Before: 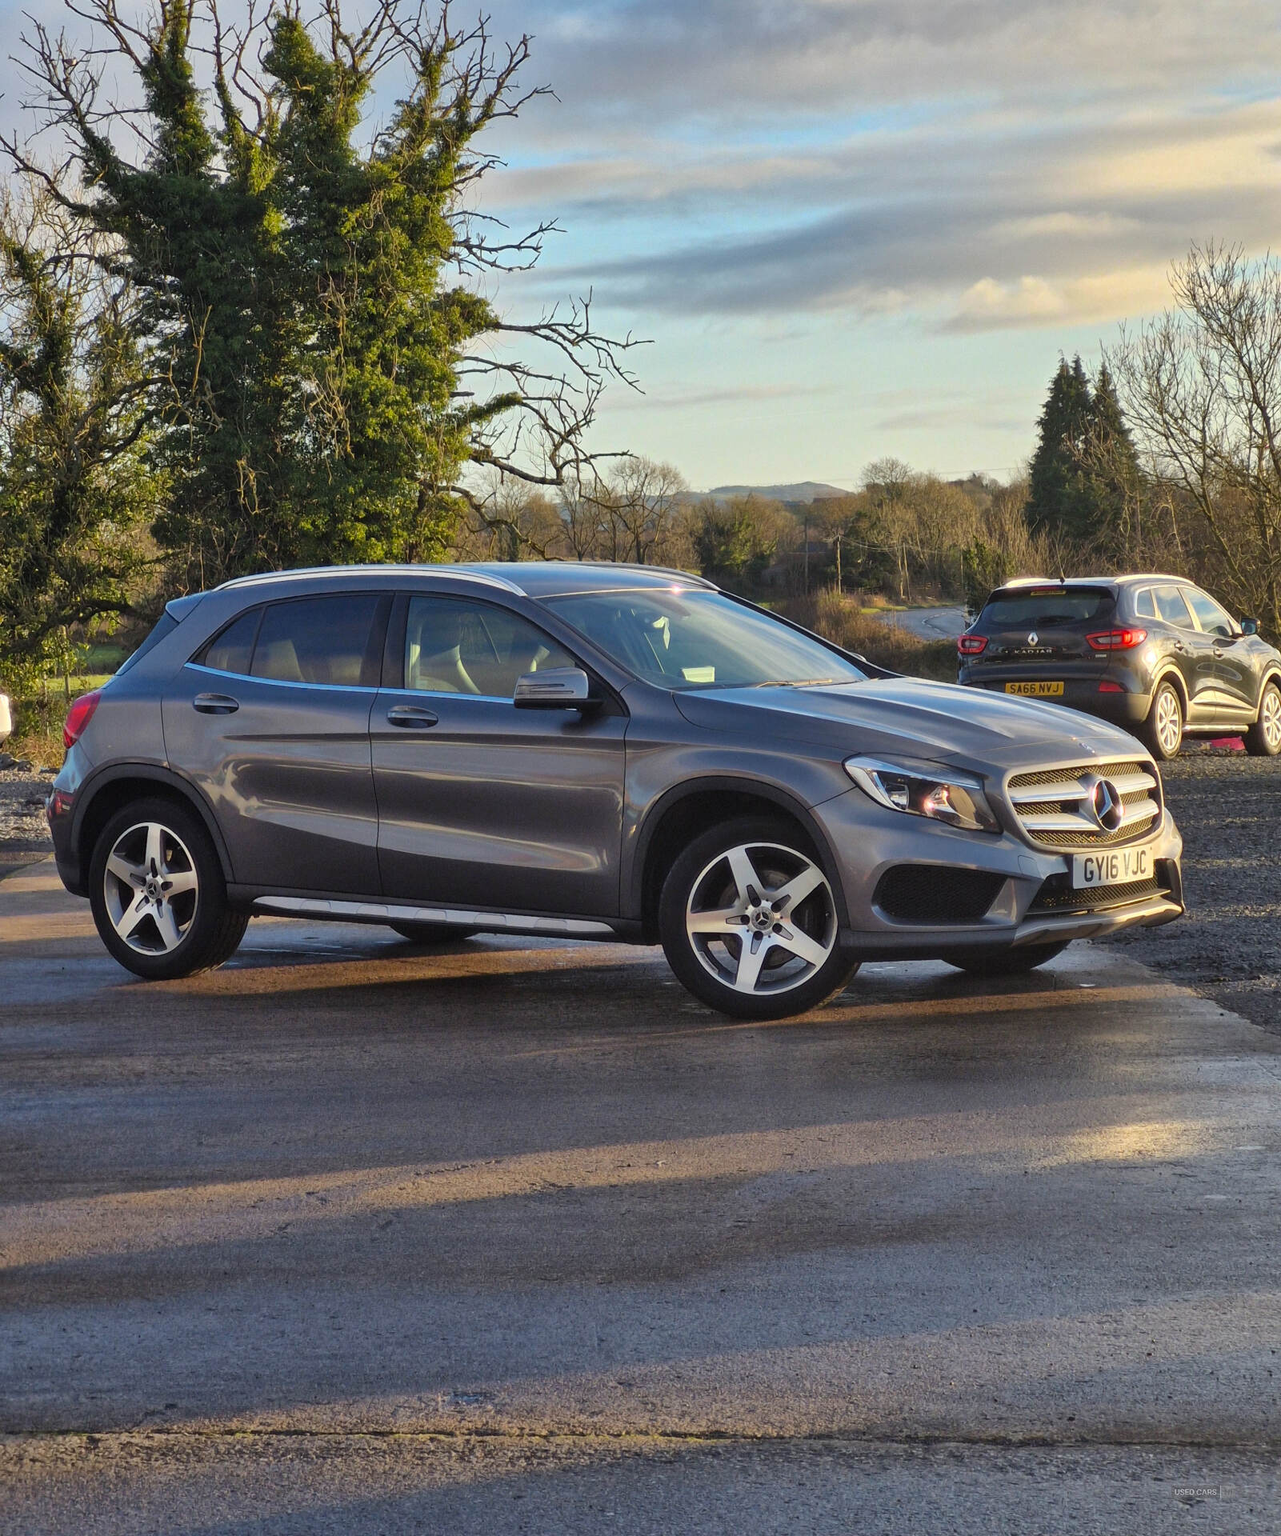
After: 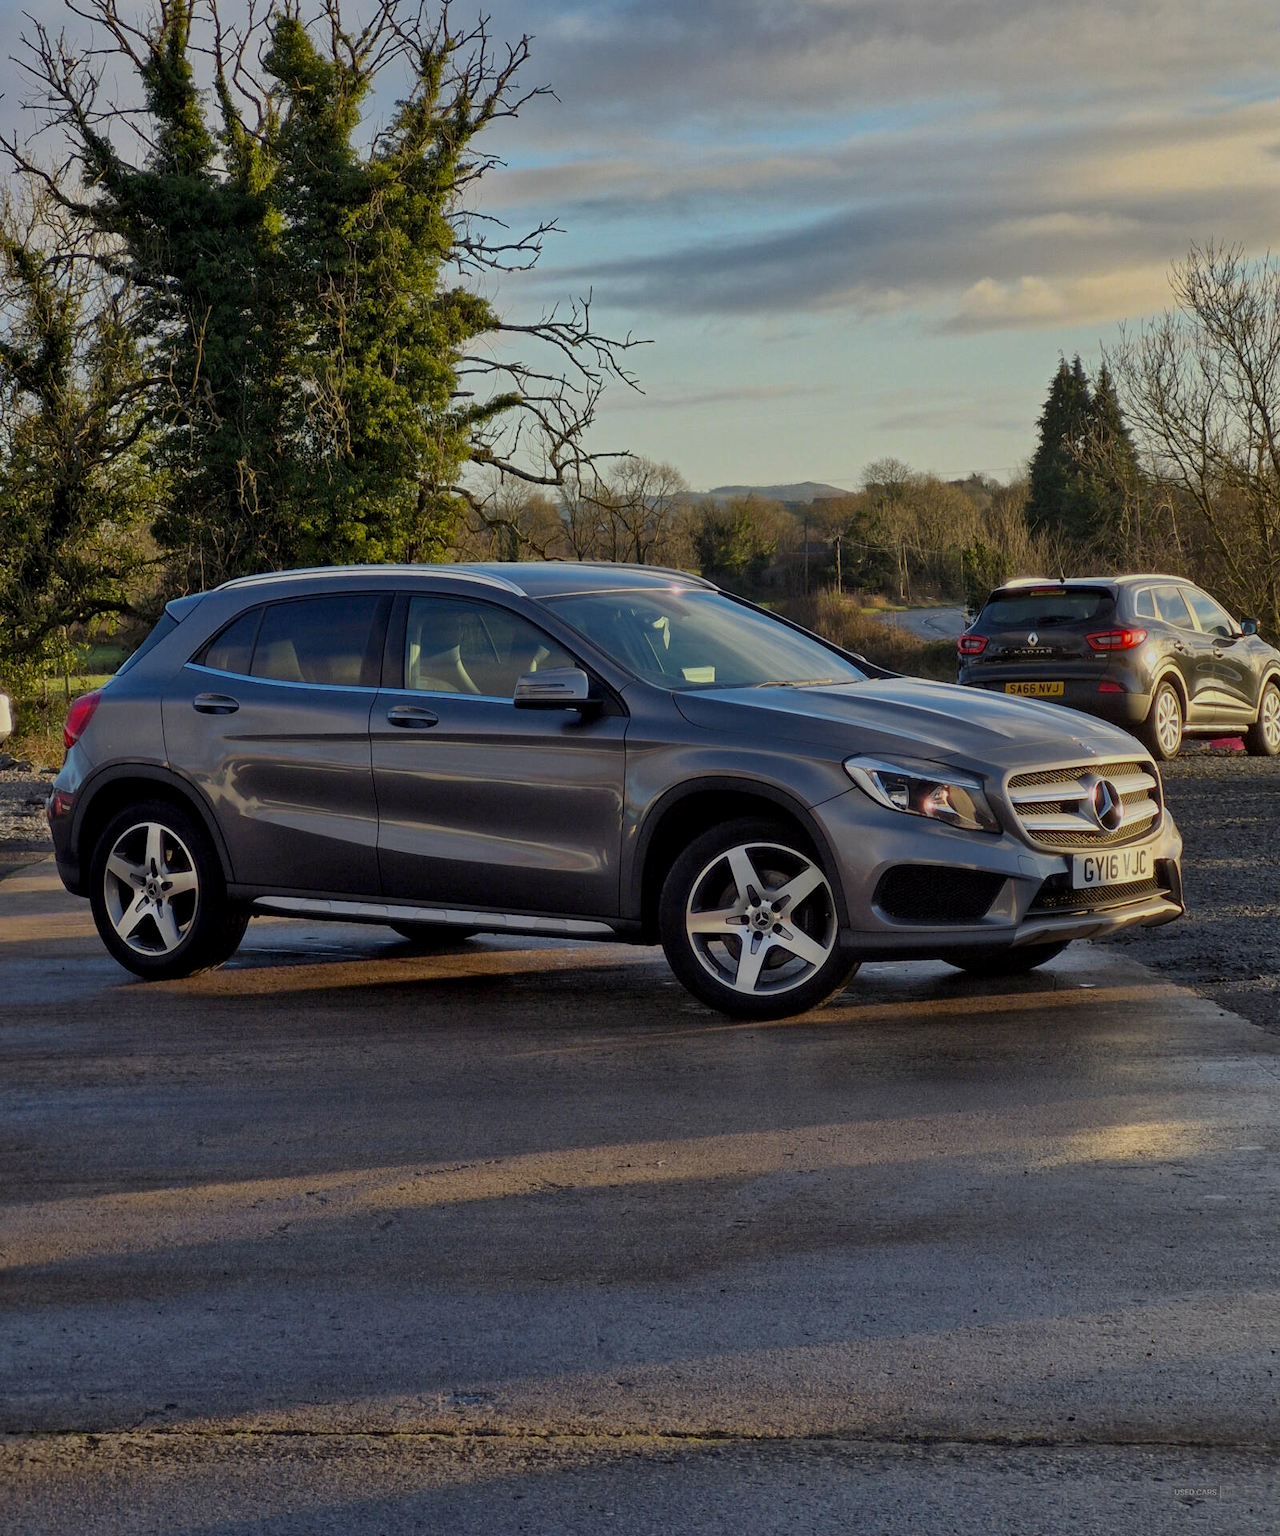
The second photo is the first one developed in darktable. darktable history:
exposure: black level correction 0.009, exposure -0.671 EV, compensate highlight preservation false
